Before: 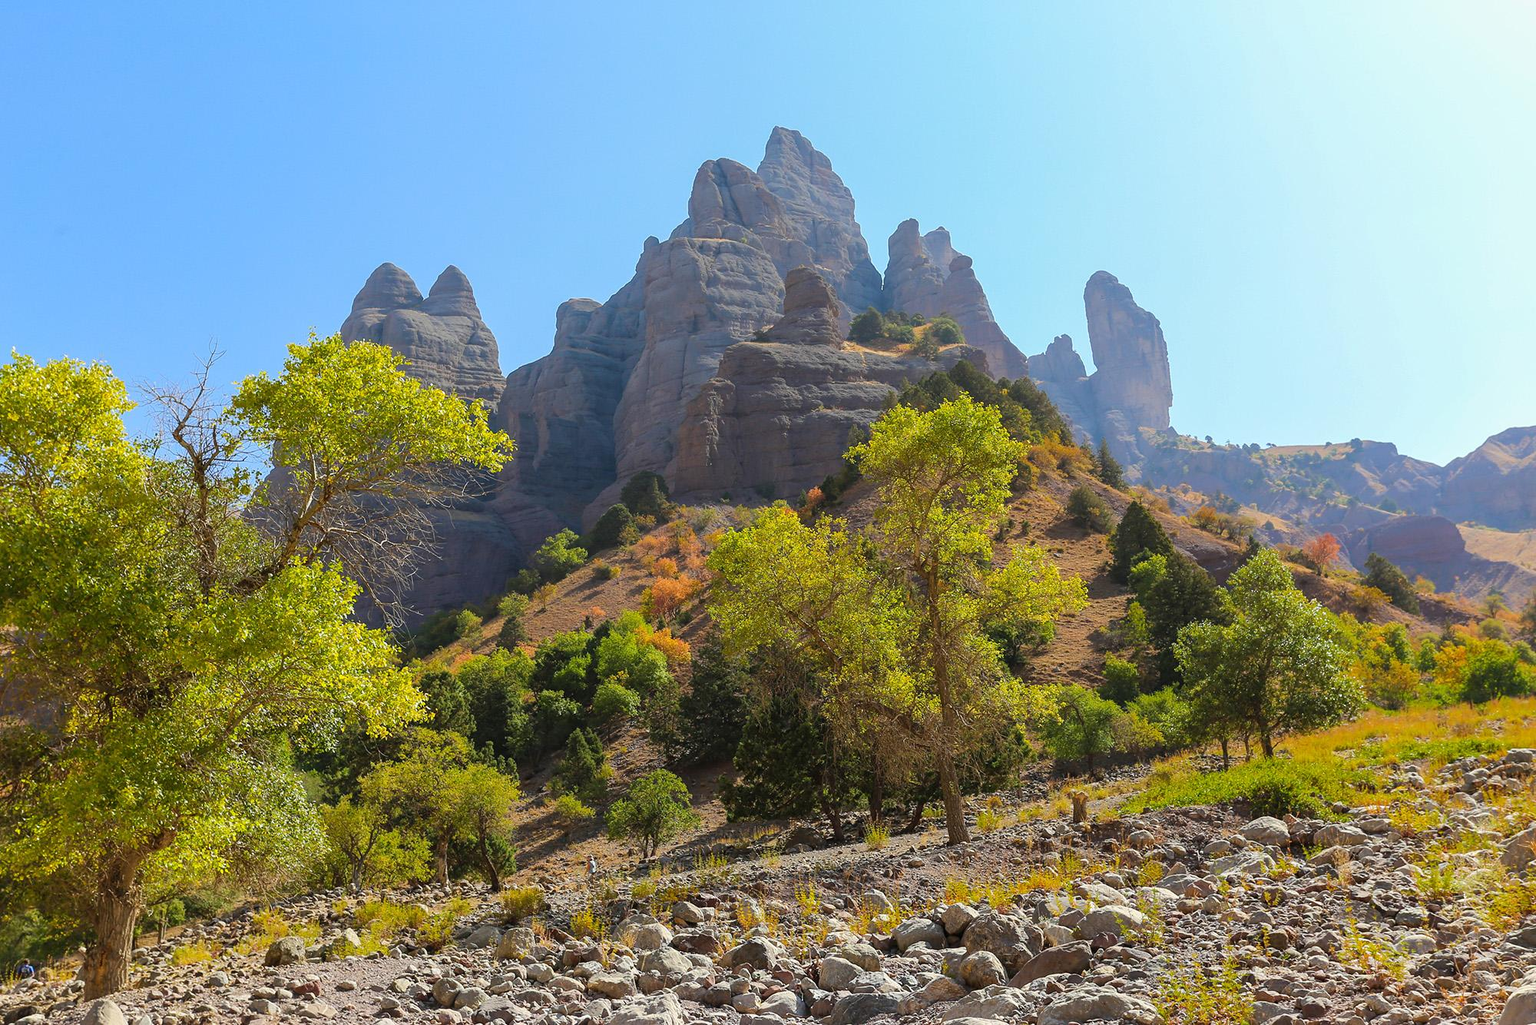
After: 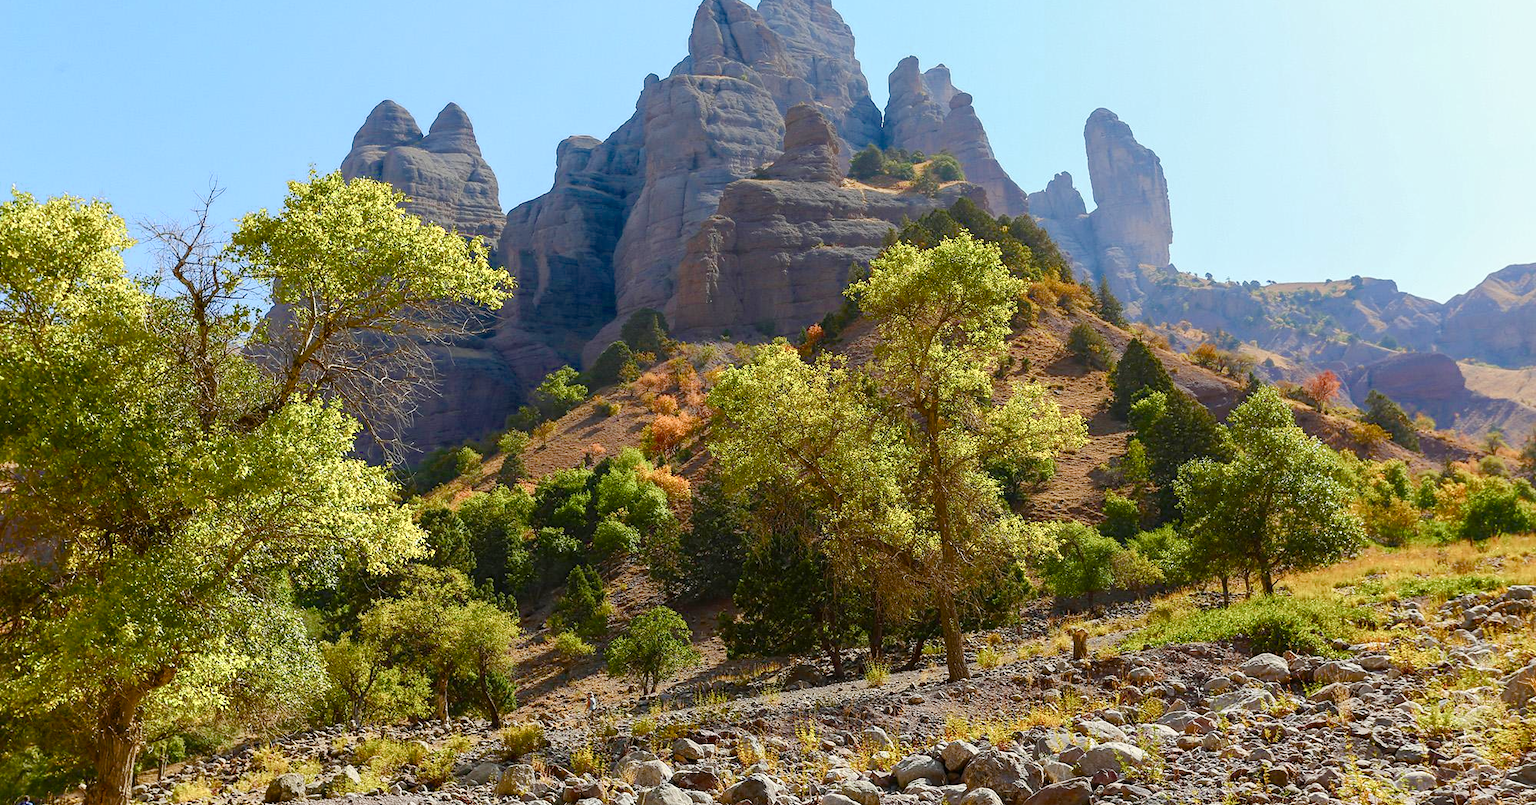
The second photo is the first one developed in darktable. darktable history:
crop and rotate: top 15.935%, bottom 5.395%
color balance rgb: perceptual saturation grading › global saturation 20%, perceptual saturation grading › highlights -50.254%, perceptual saturation grading › shadows 30.382%, perceptual brilliance grading › global brilliance 2.874%, perceptual brilliance grading › highlights -3.356%, perceptual brilliance grading › shadows 2.834%, global vibrance 16.777%, saturation formula JzAzBz (2021)
contrast brightness saturation: saturation -0.025
